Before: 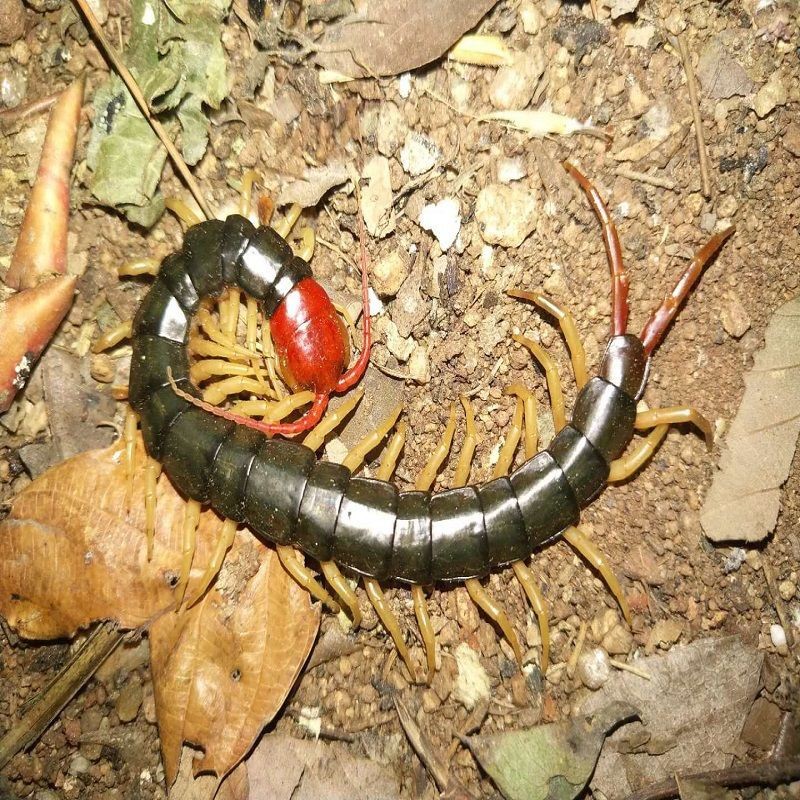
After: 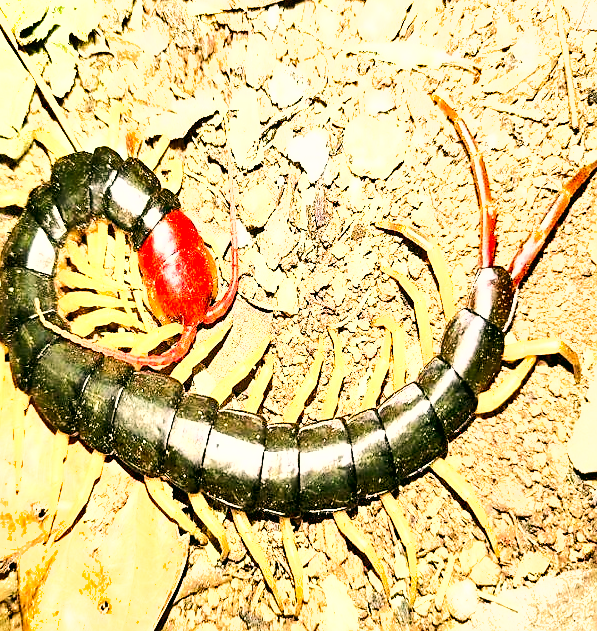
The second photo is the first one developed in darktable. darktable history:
exposure: compensate highlight preservation false
base curve: curves: ch0 [(0, 0.003) (0.001, 0.002) (0.006, 0.004) (0.02, 0.022) (0.048, 0.086) (0.094, 0.234) (0.162, 0.431) (0.258, 0.629) (0.385, 0.8) (0.548, 0.918) (0.751, 0.988) (1, 1)], fusion 1, preserve colors average RGB
crop: left 16.622%, top 8.58%, right 8.651%, bottom 12.459%
sharpen: on, module defaults
color correction: highlights a* 4.07, highlights b* 4.96, shadows a* -7.89, shadows b* 5.07
tone equalizer: -8 EV -0.437 EV, -7 EV -0.412 EV, -6 EV -0.328 EV, -5 EV -0.257 EV, -3 EV 0.206 EV, -2 EV 0.316 EV, -1 EV 0.385 EV, +0 EV 0.439 EV
shadows and highlights: low approximation 0.01, soften with gaussian
